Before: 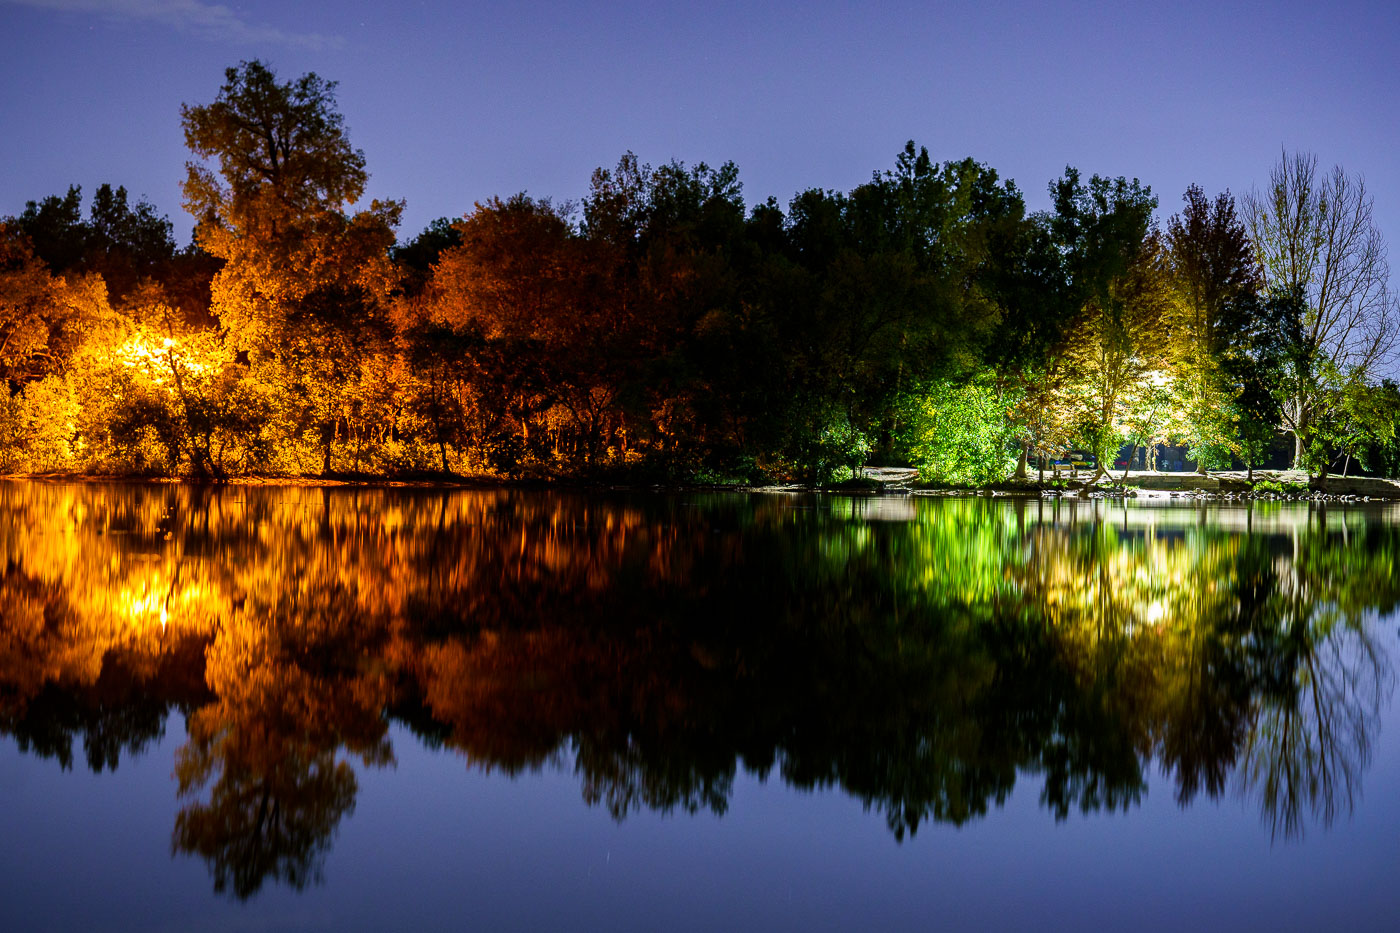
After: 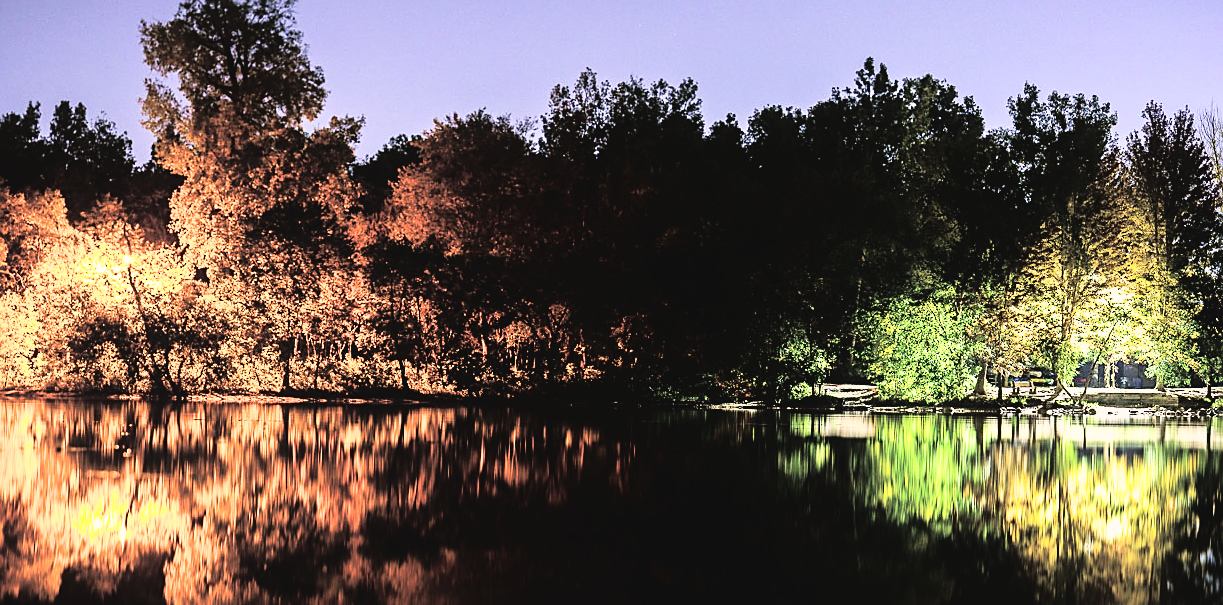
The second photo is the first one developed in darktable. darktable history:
sharpen: on, module defaults
tone curve: curves: ch0 [(0, 0) (0.003, 0.033) (0.011, 0.033) (0.025, 0.036) (0.044, 0.039) (0.069, 0.04) (0.1, 0.043) (0.136, 0.052) (0.177, 0.085) (0.224, 0.14) (0.277, 0.225) (0.335, 0.333) (0.399, 0.419) (0.468, 0.51) (0.543, 0.603) (0.623, 0.713) (0.709, 0.808) (0.801, 0.901) (0.898, 0.98) (1, 1)], color space Lab, independent channels
crop: left 2.947%, top 8.939%, right 9.654%, bottom 26.153%
tone equalizer: -8 EV -0.4 EV, -7 EV -0.409 EV, -6 EV -0.315 EV, -5 EV -0.219 EV, -3 EV 0.216 EV, -2 EV 0.353 EV, -1 EV 0.368 EV, +0 EV 0.405 EV, luminance estimator HSV value / RGB max
exposure: black level correction -0.042, exposure 0.061 EV, compensate exposure bias true, compensate highlight preservation false
contrast brightness saturation: contrast 0.053, brightness 0.057, saturation 0.011
color correction: highlights a* 3.75, highlights b* 5.12
filmic rgb: black relative exposure -5.03 EV, white relative exposure 3.51 EV, threshold 2.98 EV, hardness 3.16, contrast 1.393, highlights saturation mix -49.93%, enable highlight reconstruction true
